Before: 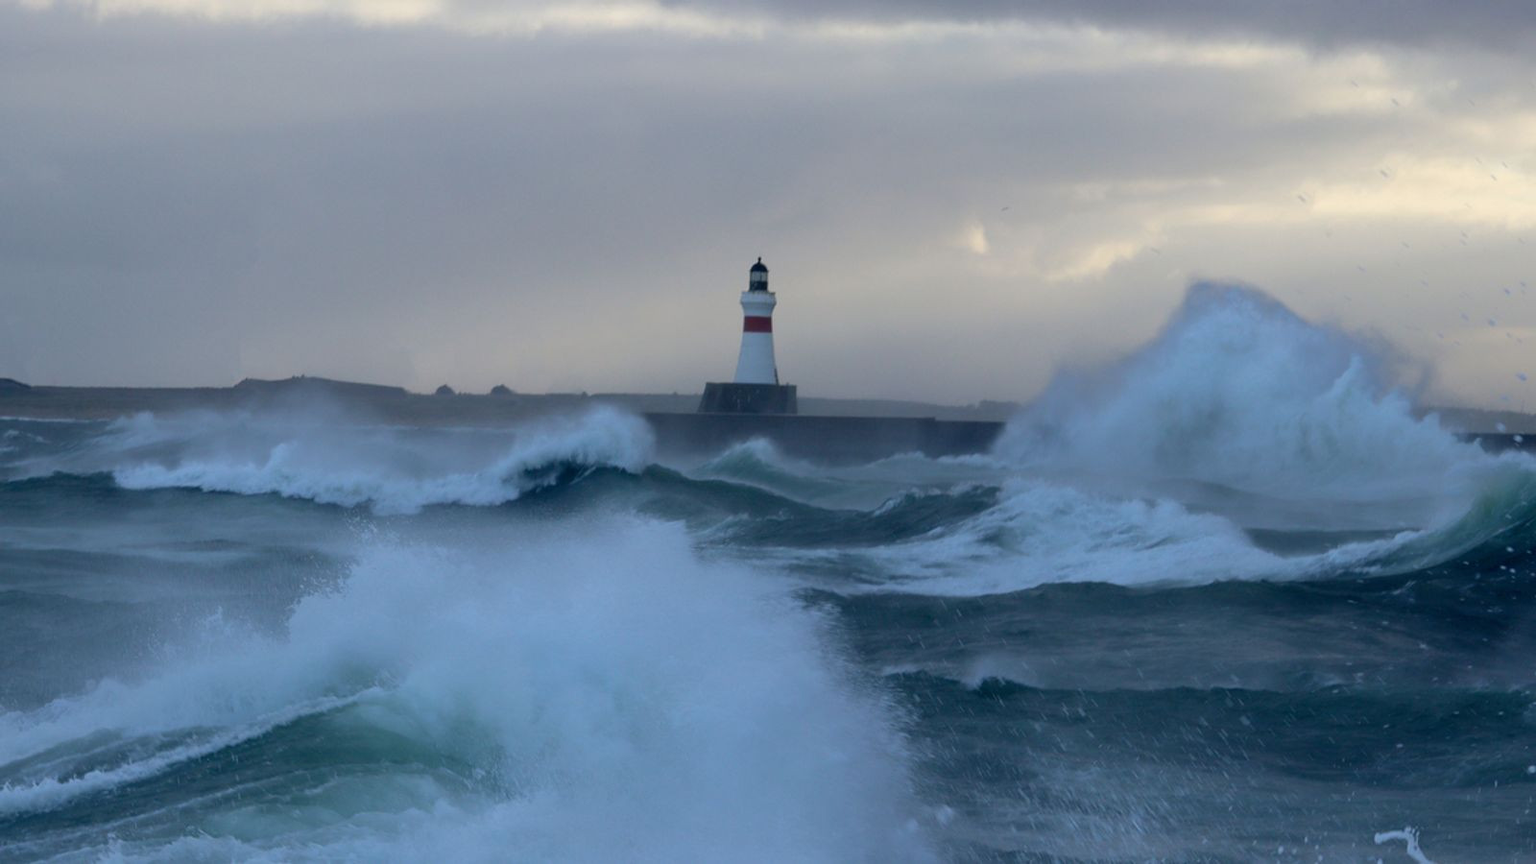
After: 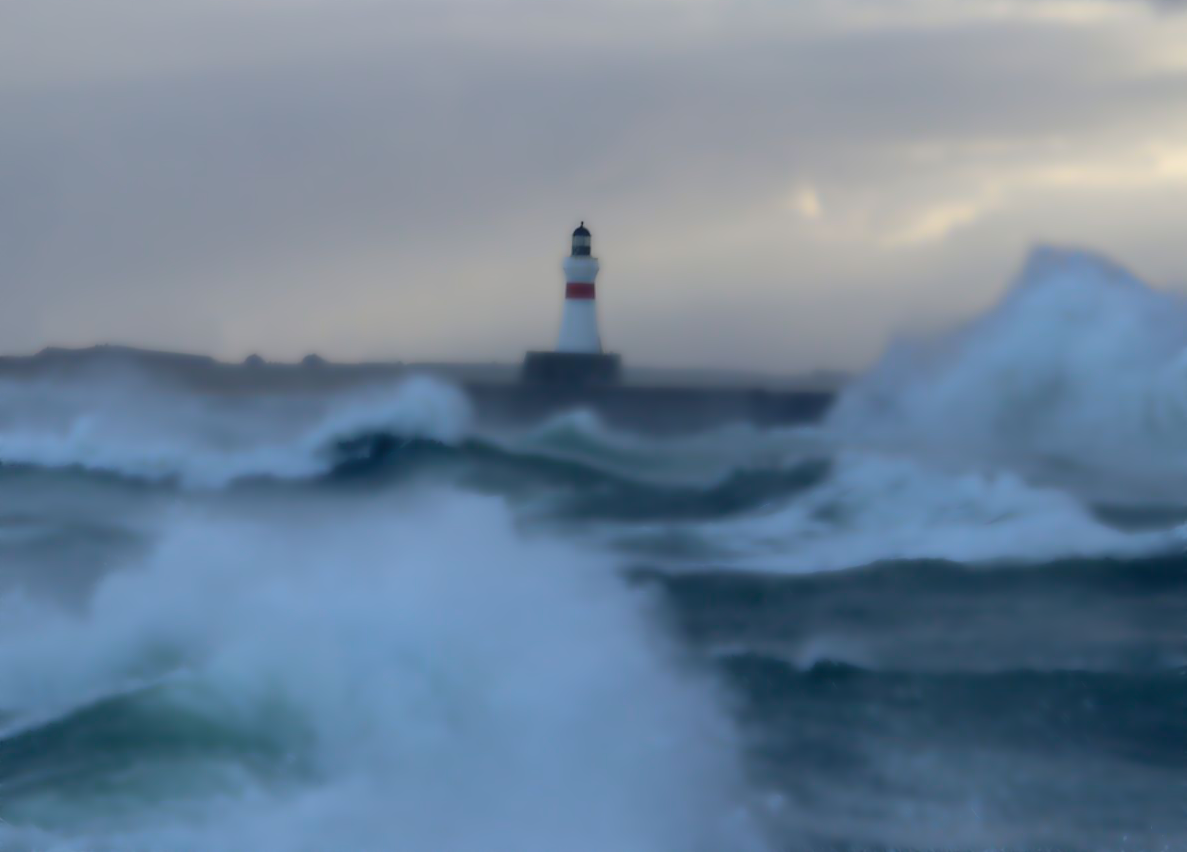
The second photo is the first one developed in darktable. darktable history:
crop and rotate: left 13.15%, top 5.251%, right 12.609%
lowpass: radius 4, soften with bilateral filter, unbound 0
